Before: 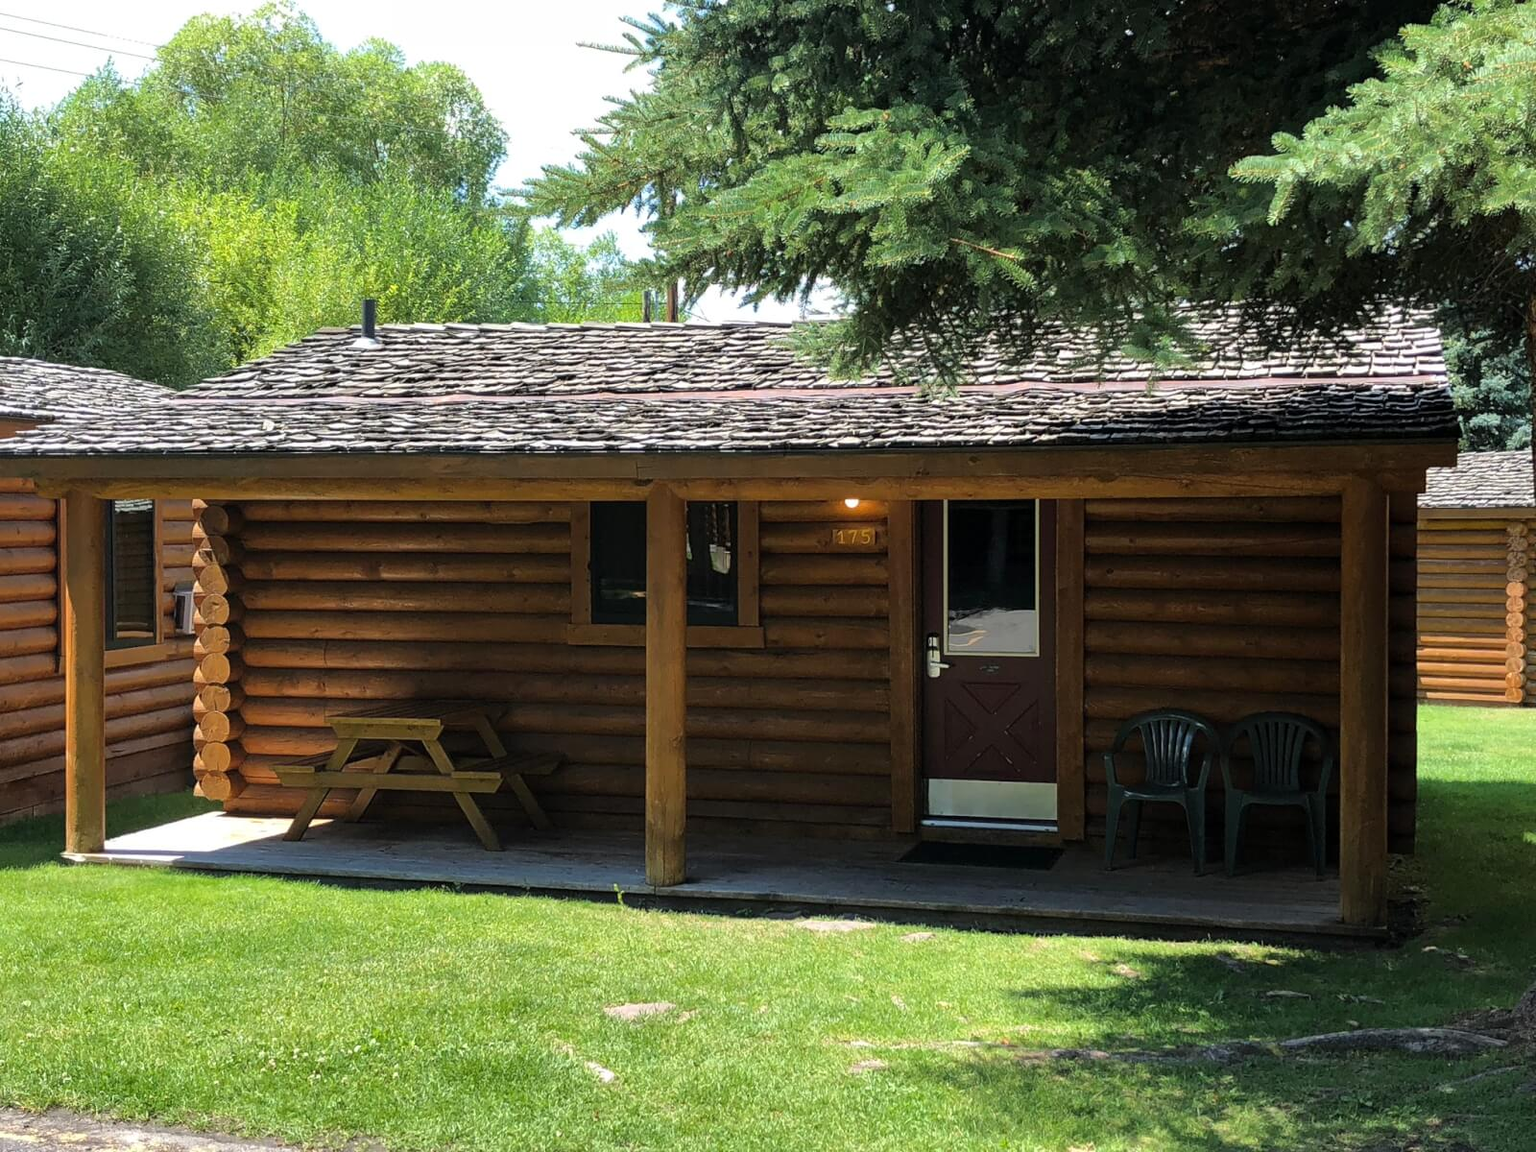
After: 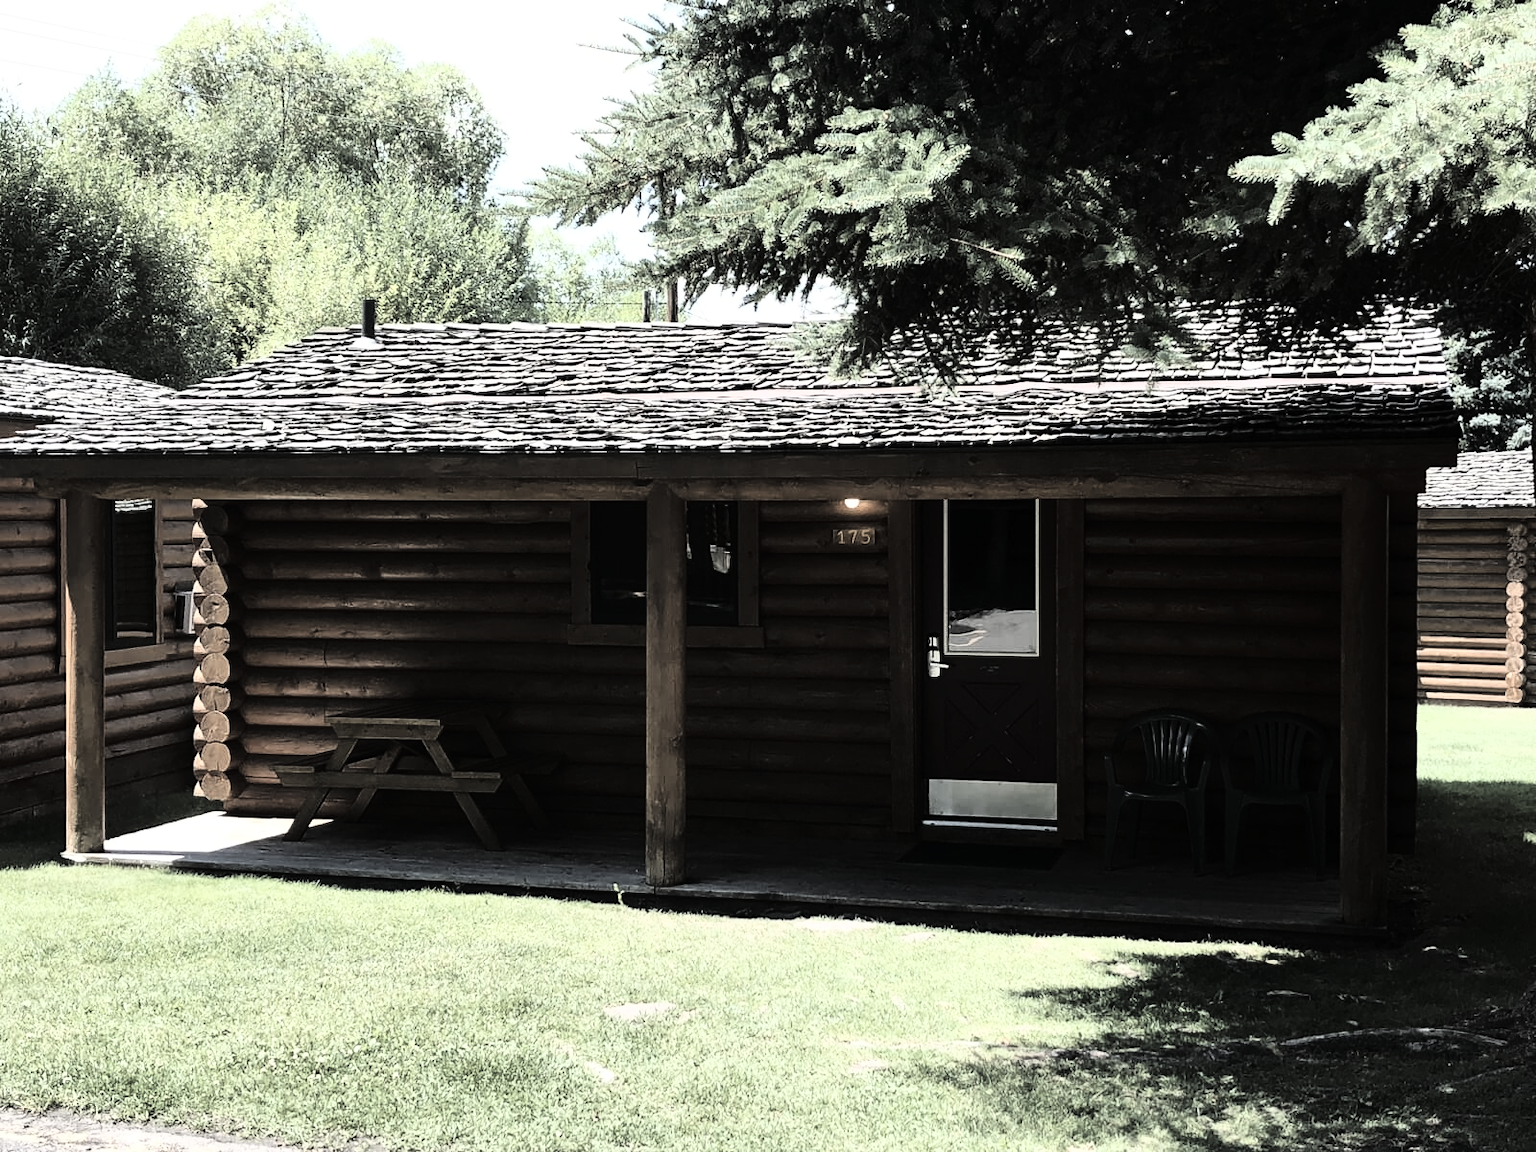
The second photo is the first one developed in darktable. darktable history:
tone curve: curves: ch0 [(0, 0) (0.003, 0.005) (0.011, 0.008) (0.025, 0.013) (0.044, 0.017) (0.069, 0.022) (0.1, 0.029) (0.136, 0.038) (0.177, 0.053) (0.224, 0.081) (0.277, 0.128) (0.335, 0.214) (0.399, 0.343) (0.468, 0.478) (0.543, 0.641) (0.623, 0.798) (0.709, 0.911) (0.801, 0.971) (0.898, 0.99) (1, 1)], color space Lab, linked channels, preserve colors none
color zones: curves: ch1 [(0, 0.153) (0.143, 0.15) (0.286, 0.151) (0.429, 0.152) (0.571, 0.152) (0.714, 0.151) (0.857, 0.151) (1, 0.153)]
